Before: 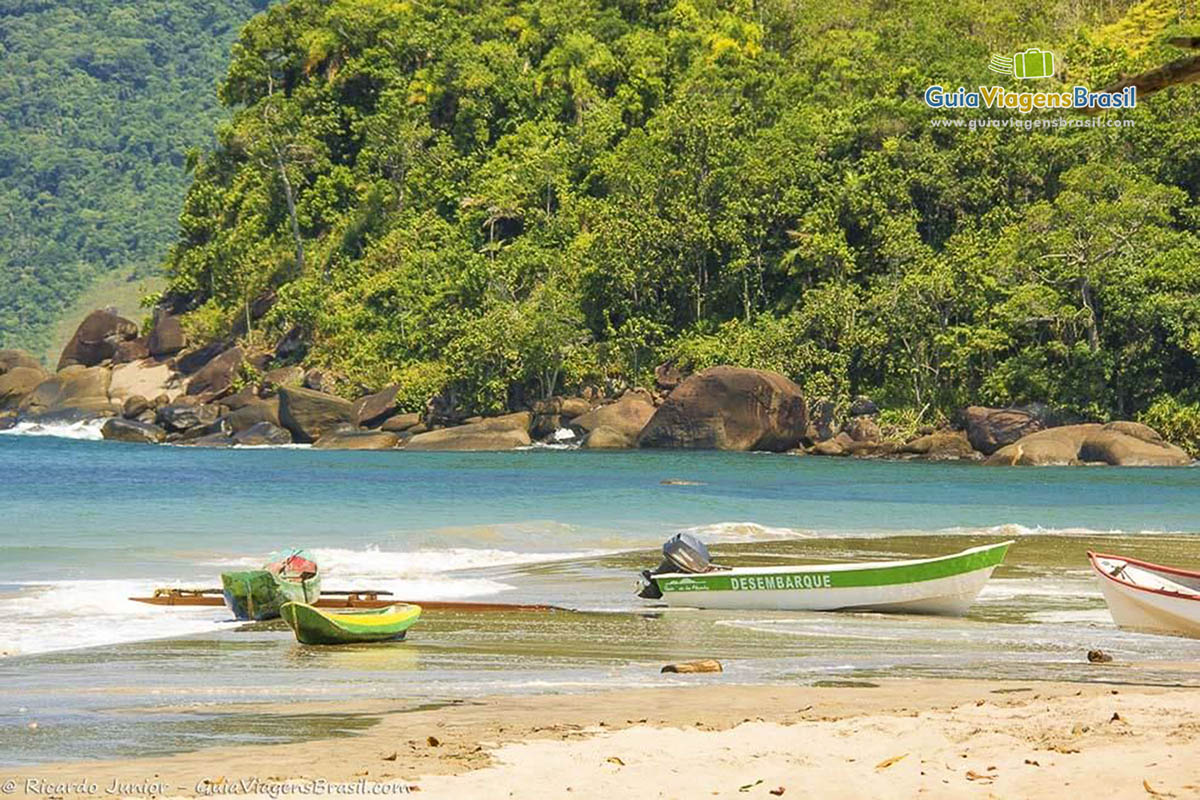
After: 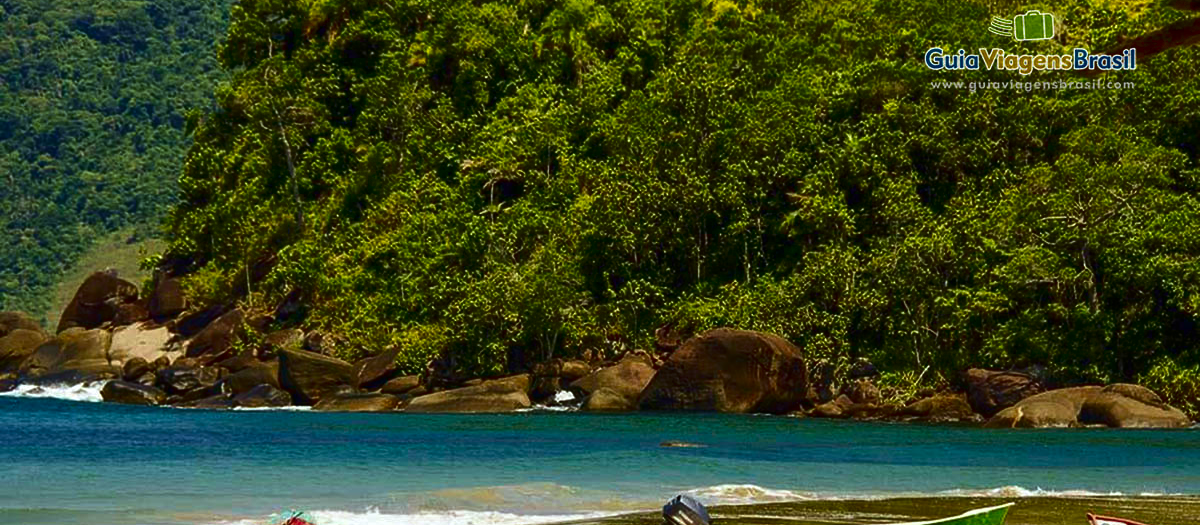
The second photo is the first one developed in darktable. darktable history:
contrast brightness saturation: contrast 0.09, brightness -0.59, saturation 0.17
tone equalizer: on, module defaults
color correction: highlights a* -2.73, highlights b* -2.09, shadows a* 2.41, shadows b* 2.73
crop and rotate: top 4.848%, bottom 29.503%
velvia: on, module defaults
